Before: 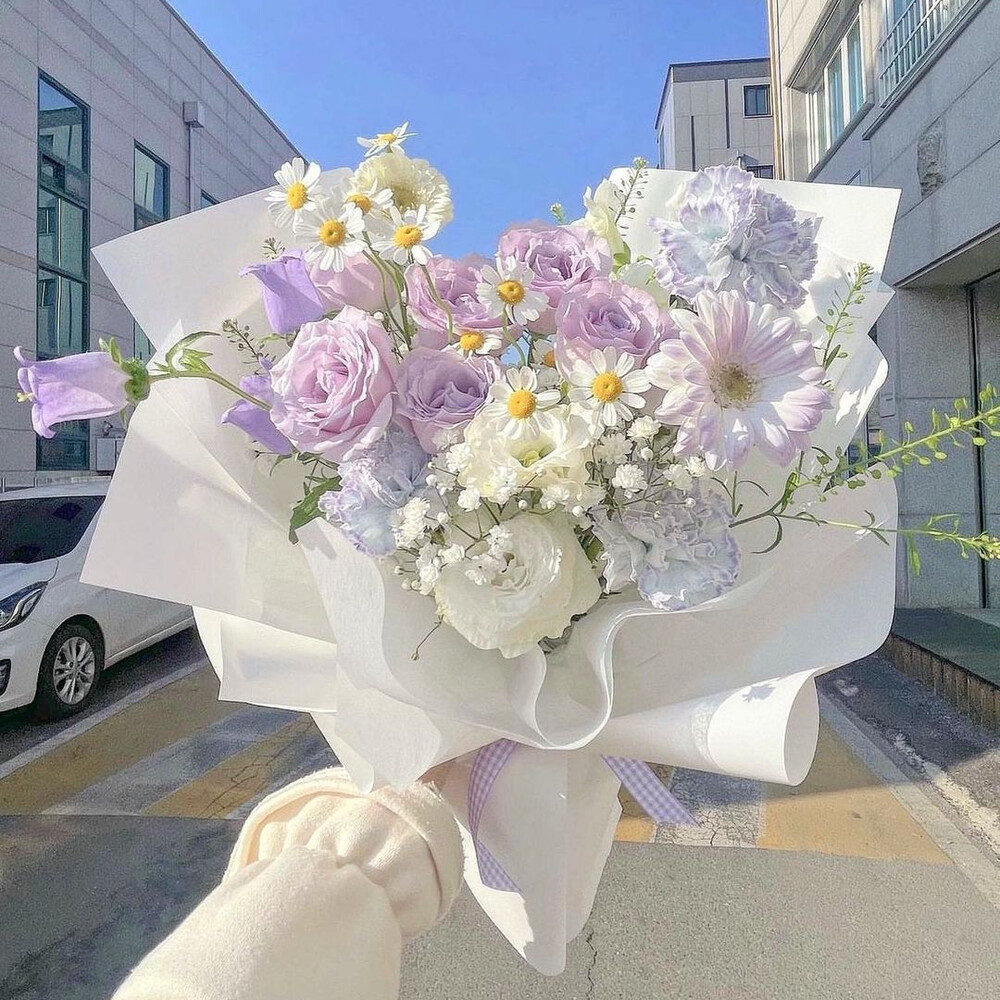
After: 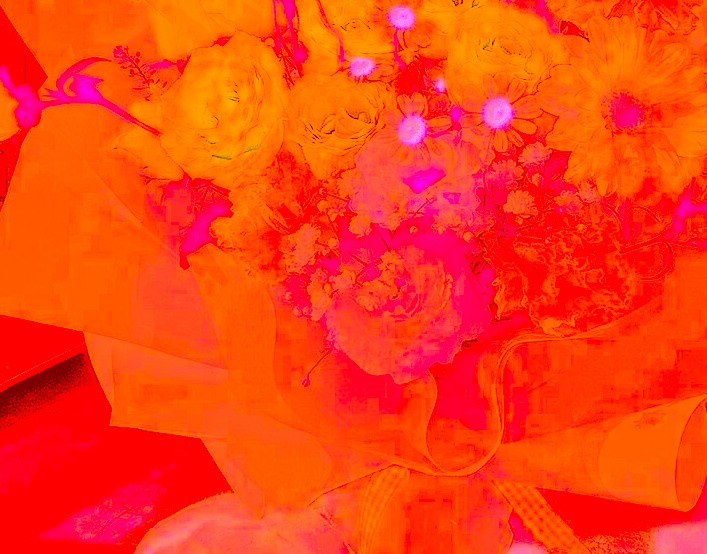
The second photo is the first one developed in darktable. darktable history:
exposure: black level correction 0, exposure 0.948 EV, compensate highlight preservation false
crop: left 10.933%, top 27.447%, right 18.271%, bottom 17.101%
filmic rgb: black relative exposure -5.09 EV, white relative exposure 3.95 EV, hardness 2.9, contrast 1.299, highlights saturation mix -9.43%
color correction: highlights a* -39.25, highlights b* -39.44, shadows a* -39.23, shadows b* -39.65, saturation -2.97
levels: levels [0, 0.499, 1]
